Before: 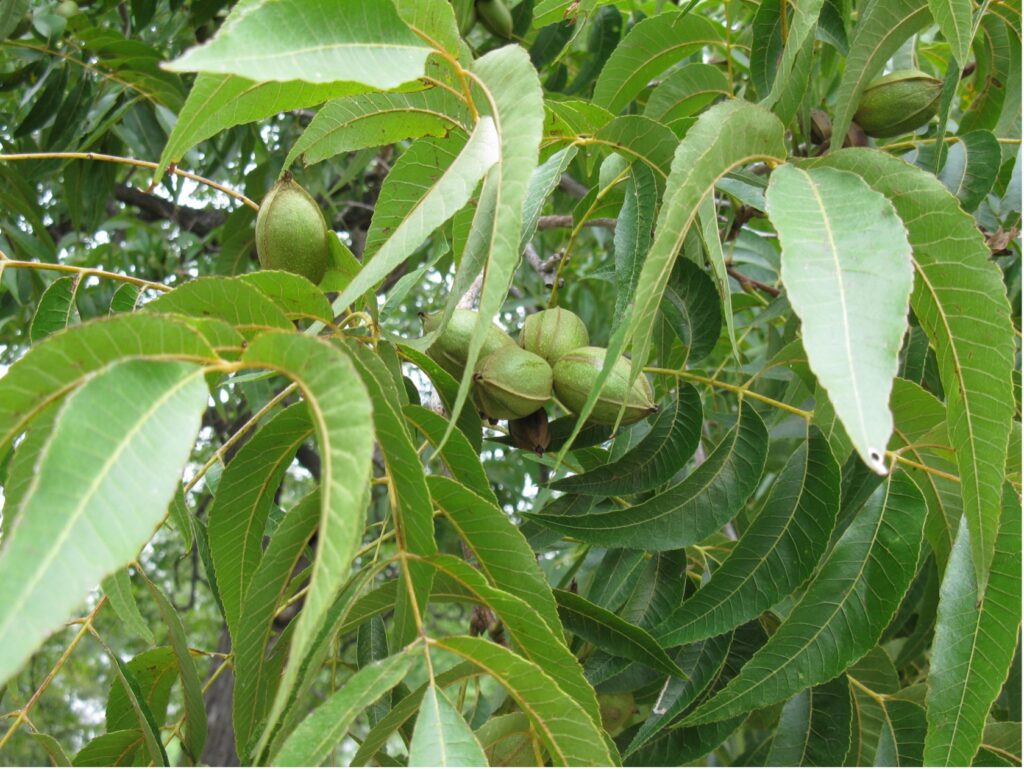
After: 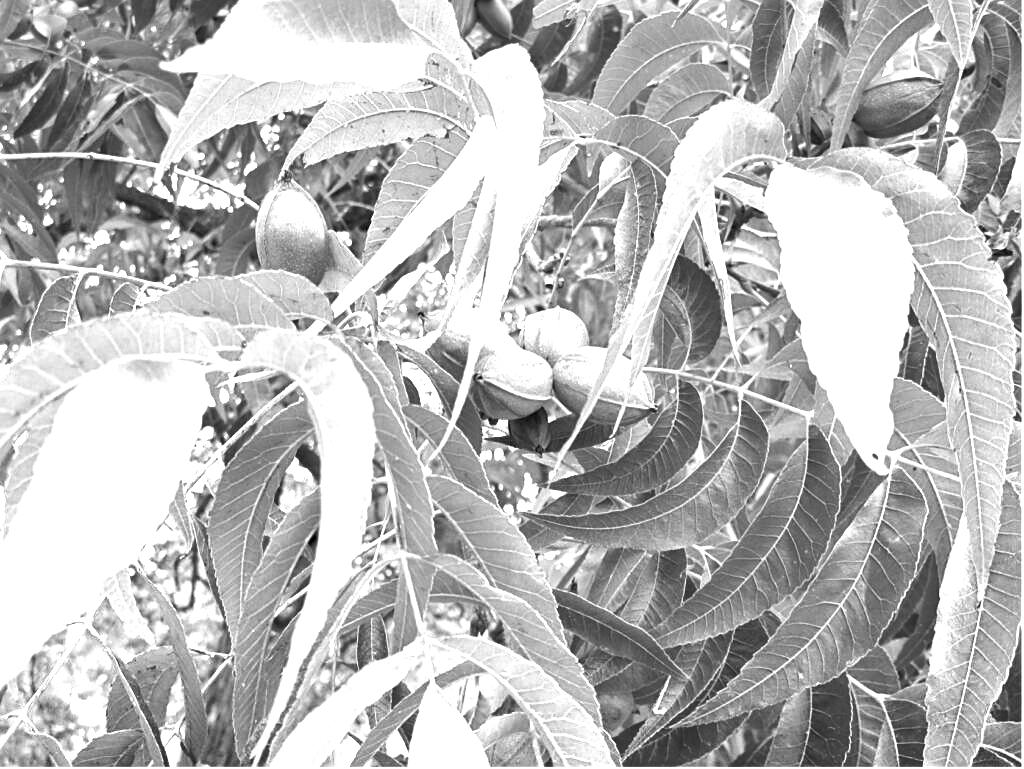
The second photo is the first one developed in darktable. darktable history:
white balance: red 0.925, blue 1.046
shadows and highlights: shadows 37.27, highlights -28.18, soften with gaussian
sharpen: on, module defaults
base curve: preserve colors none
graduated density: on, module defaults
haze removal: compatibility mode true, adaptive false
monochrome: a 16.01, b -2.65, highlights 0.52
exposure: exposure 2 EV, compensate highlight preservation false
